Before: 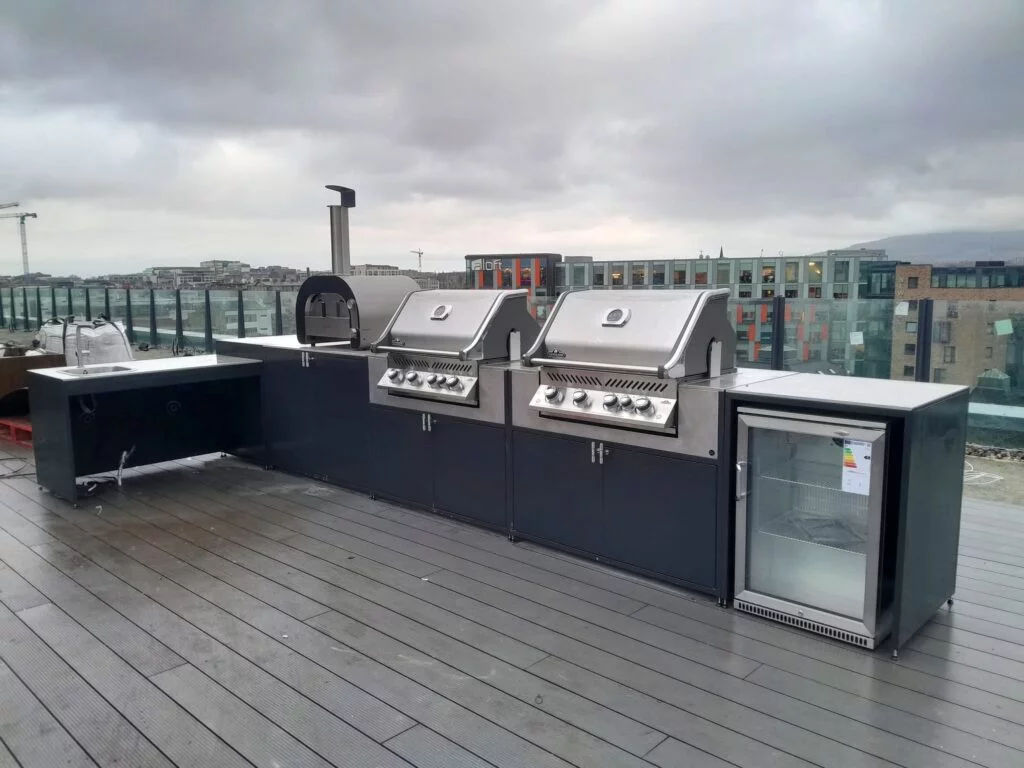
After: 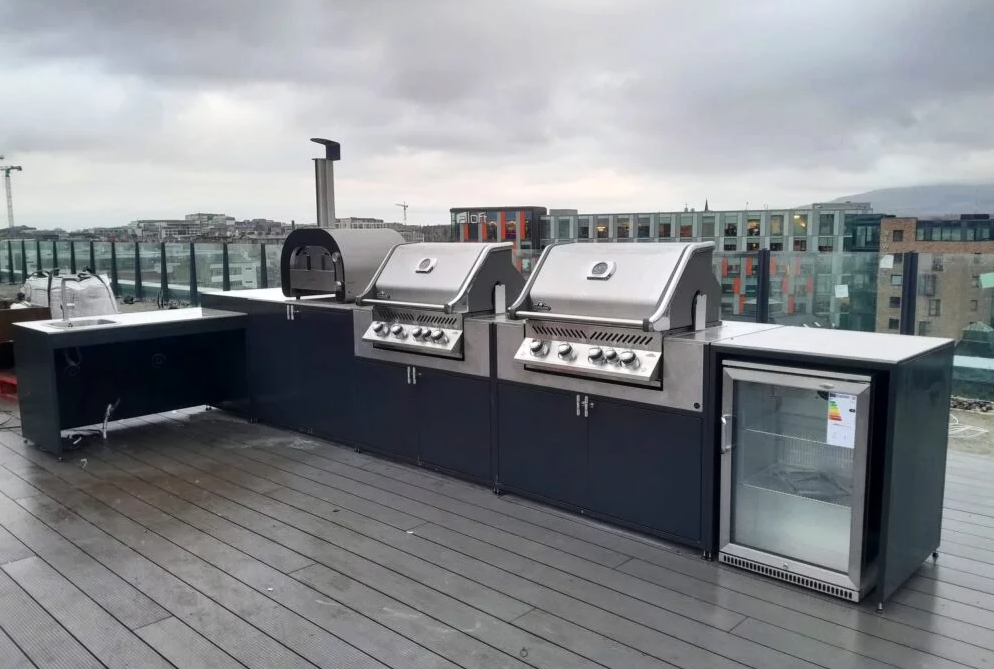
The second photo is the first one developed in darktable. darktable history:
contrast brightness saturation: contrast 0.14
crop: left 1.507%, top 6.147%, right 1.379%, bottom 6.637%
